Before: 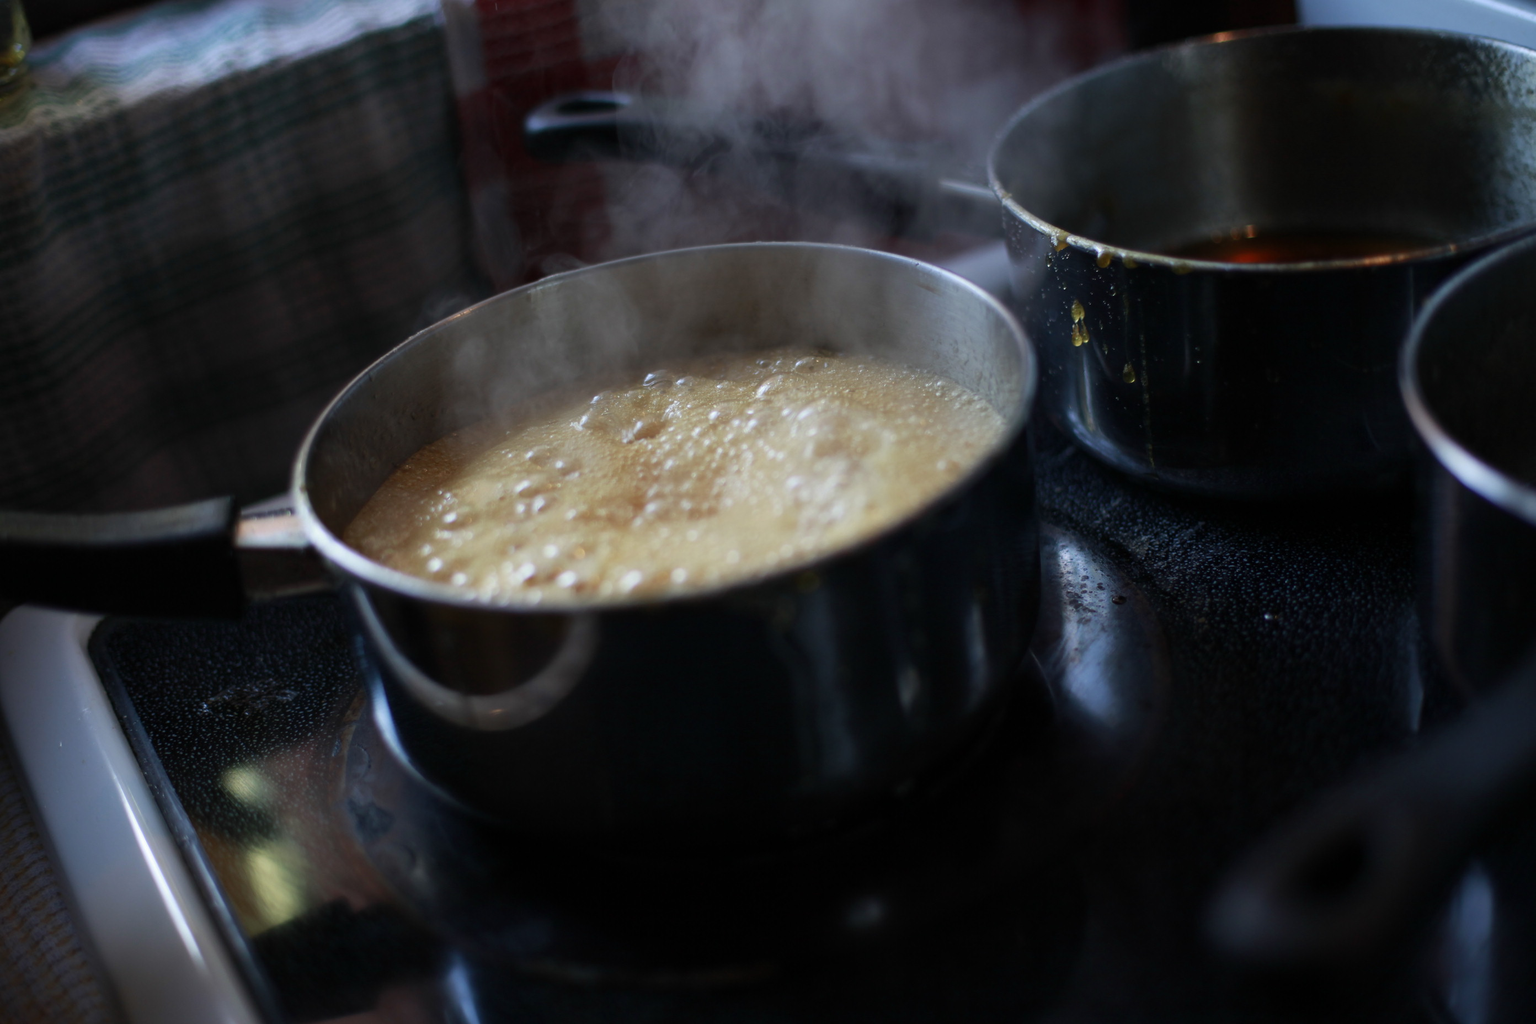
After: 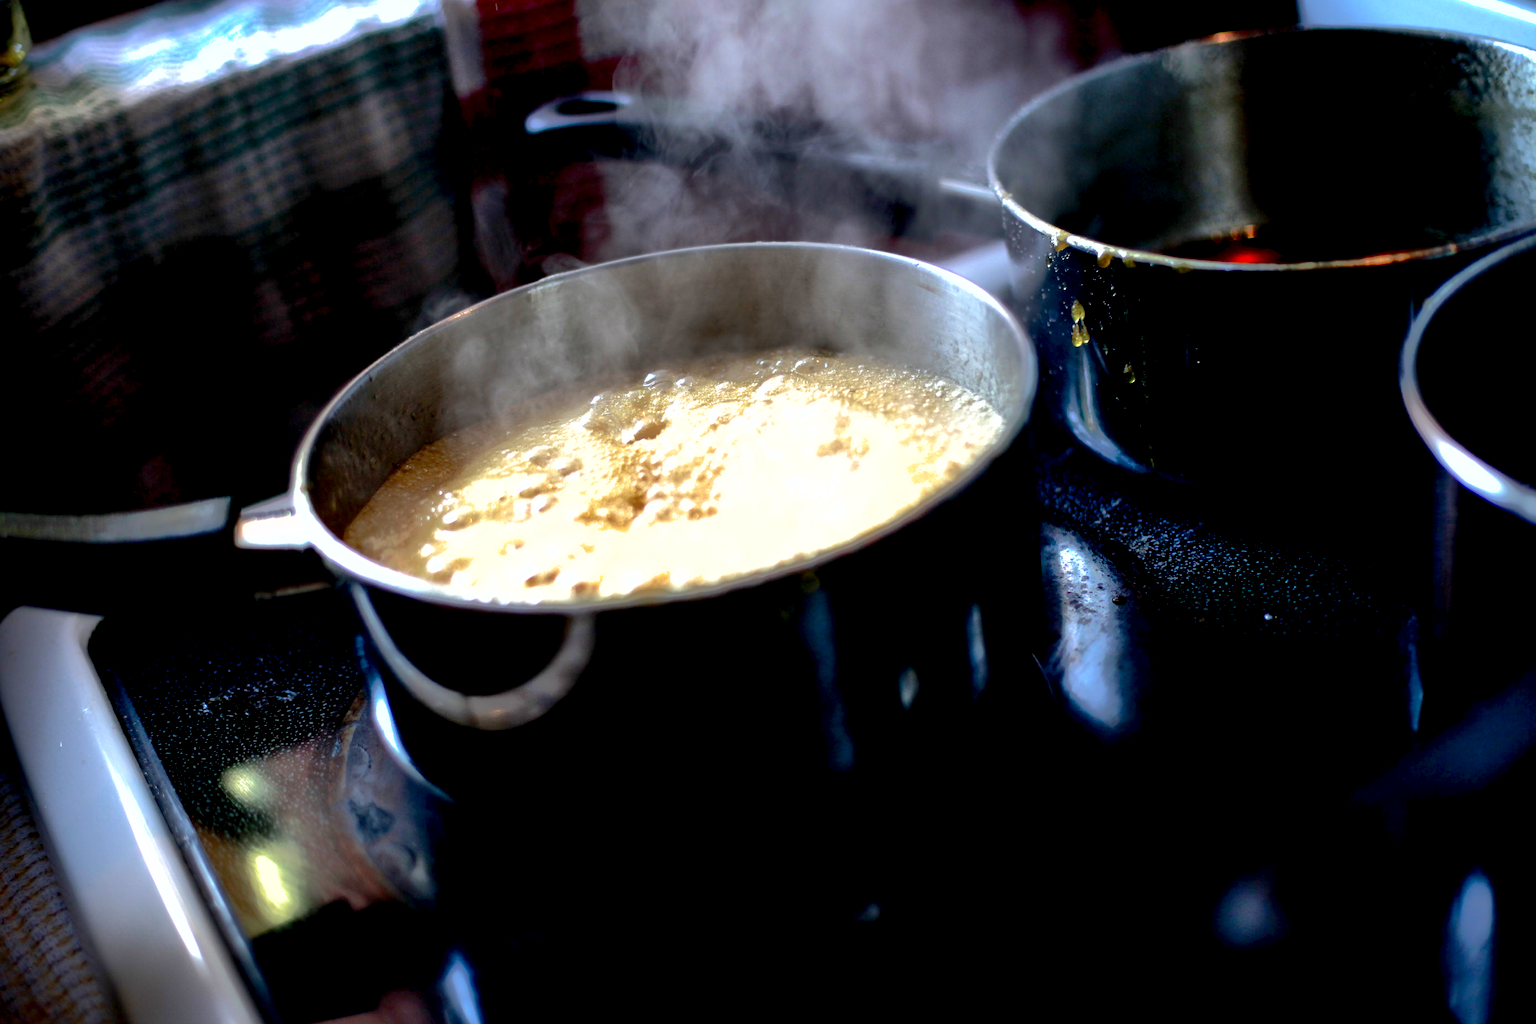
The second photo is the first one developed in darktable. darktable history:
tone equalizer: -8 EV -0.75 EV, -7 EV -0.7 EV, -6 EV -0.6 EV, -5 EV -0.4 EV, -3 EV 0.4 EV, -2 EV 0.6 EV, -1 EV 0.7 EV, +0 EV 0.75 EV, edges refinement/feathering 500, mask exposure compensation -1.57 EV, preserve details no
exposure: black level correction 0.01, exposure 1 EV, compensate highlight preservation false
shadows and highlights: highlights -60
